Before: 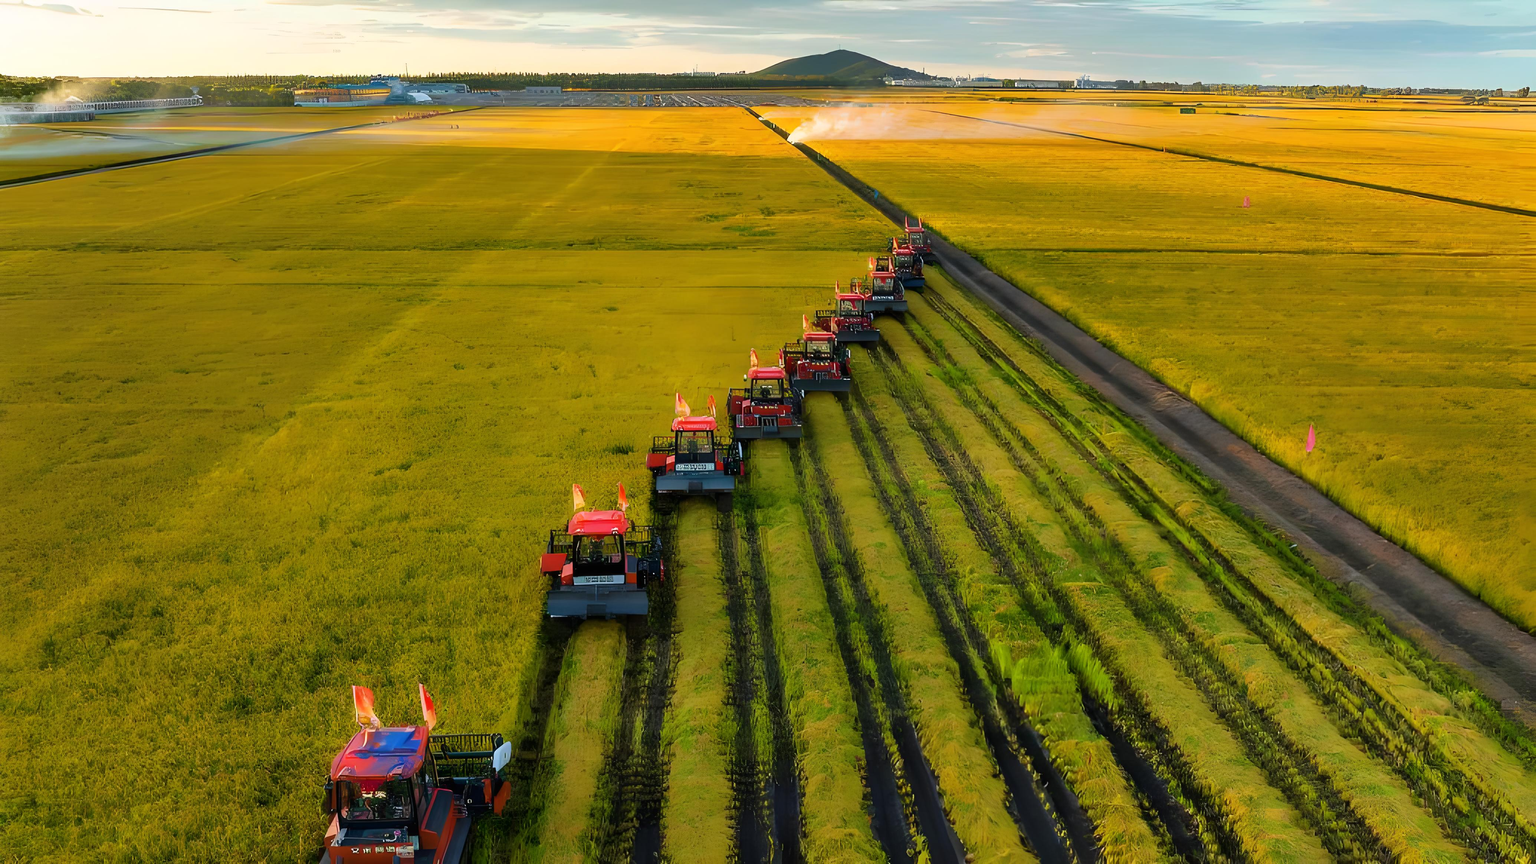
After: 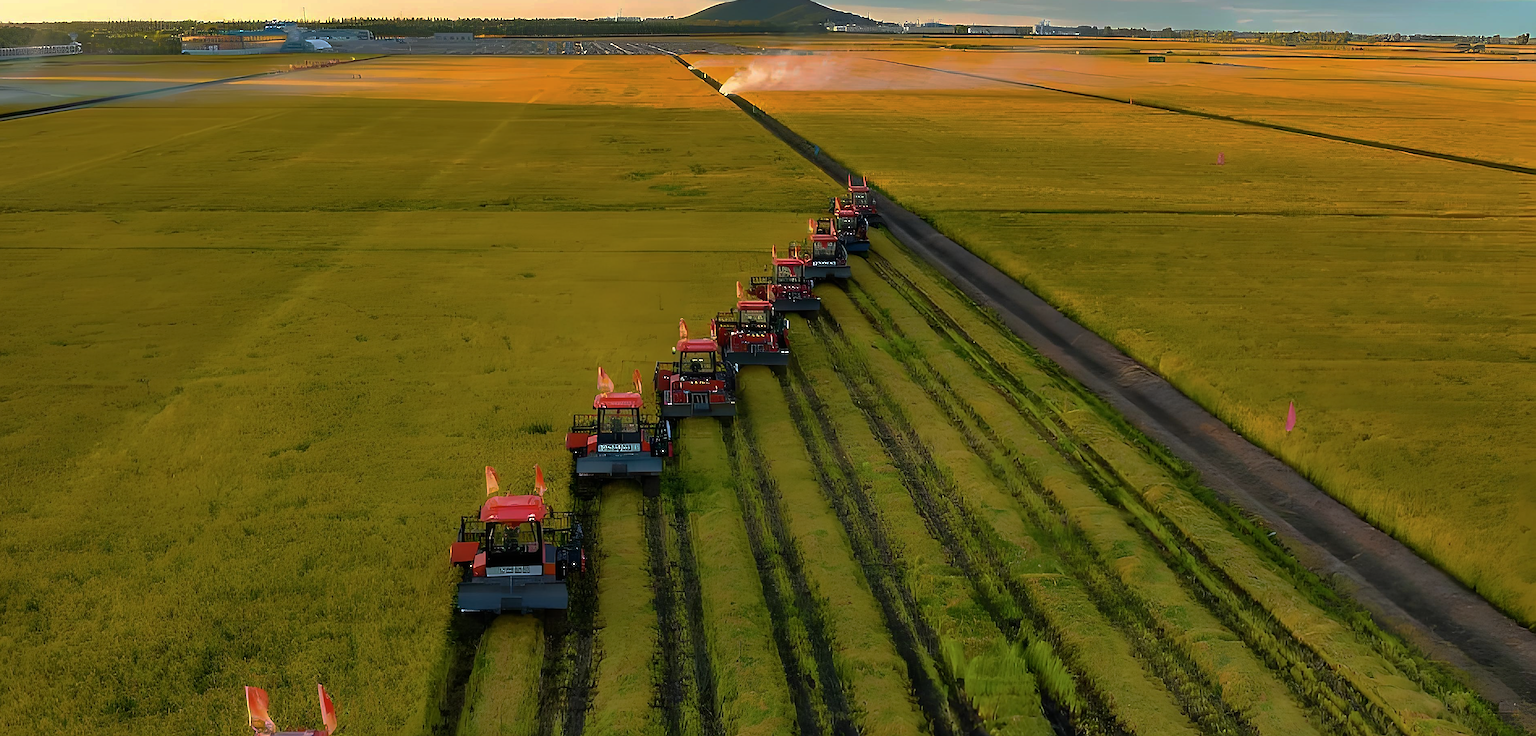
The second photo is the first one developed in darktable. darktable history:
exposure: compensate exposure bias true, compensate highlight preservation false
sharpen: on, module defaults
base curve: curves: ch0 [(0, 0) (0.826, 0.587) (1, 1)], preserve colors none
crop: left 8.336%, top 6.613%, bottom 15.252%
